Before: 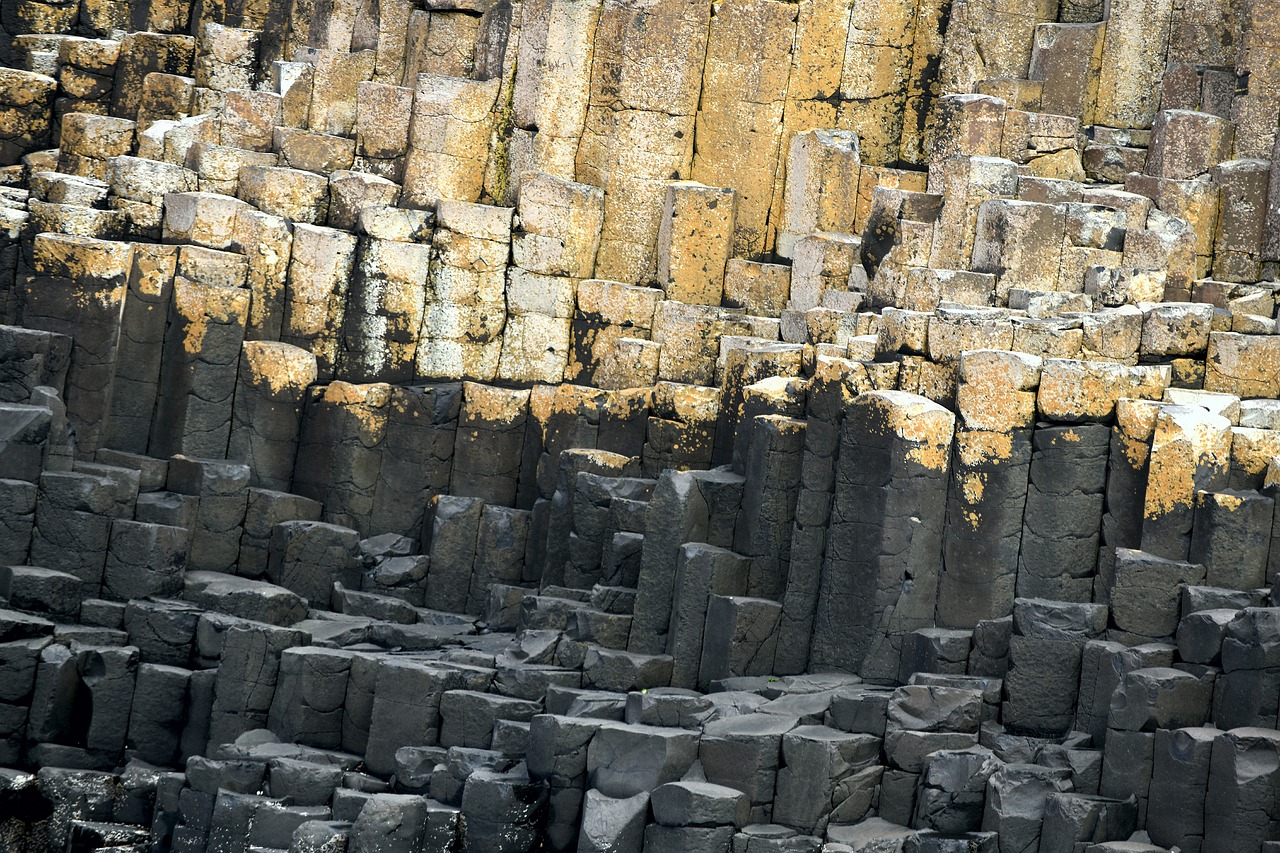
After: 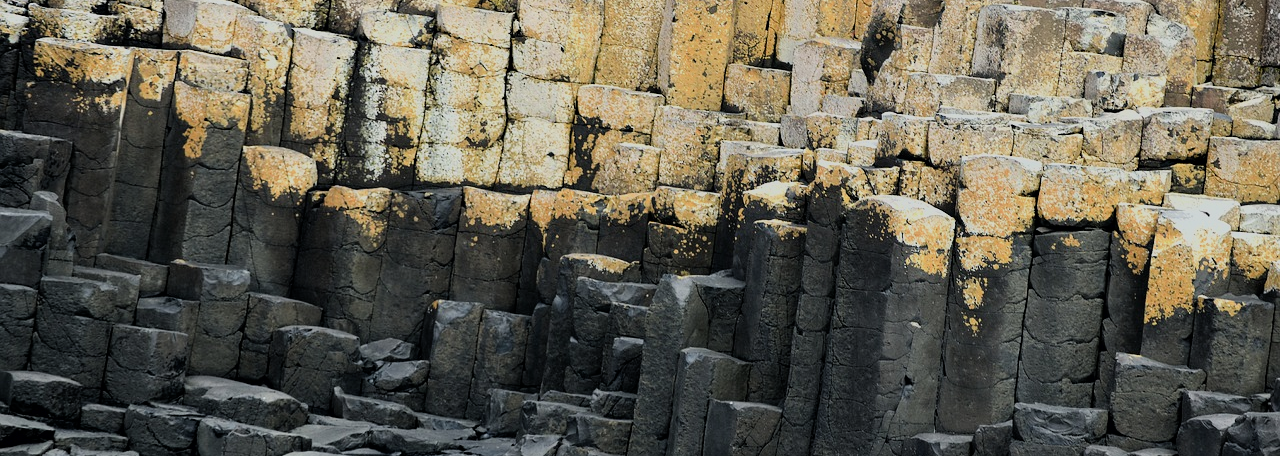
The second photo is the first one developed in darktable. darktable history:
crop and rotate: top 23.043%, bottom 23.437%
filmic rgb: black relative exposure -7.65 EV, white relative exposure 4.56 EV, hardness 3.61, color science v6 (2022)
